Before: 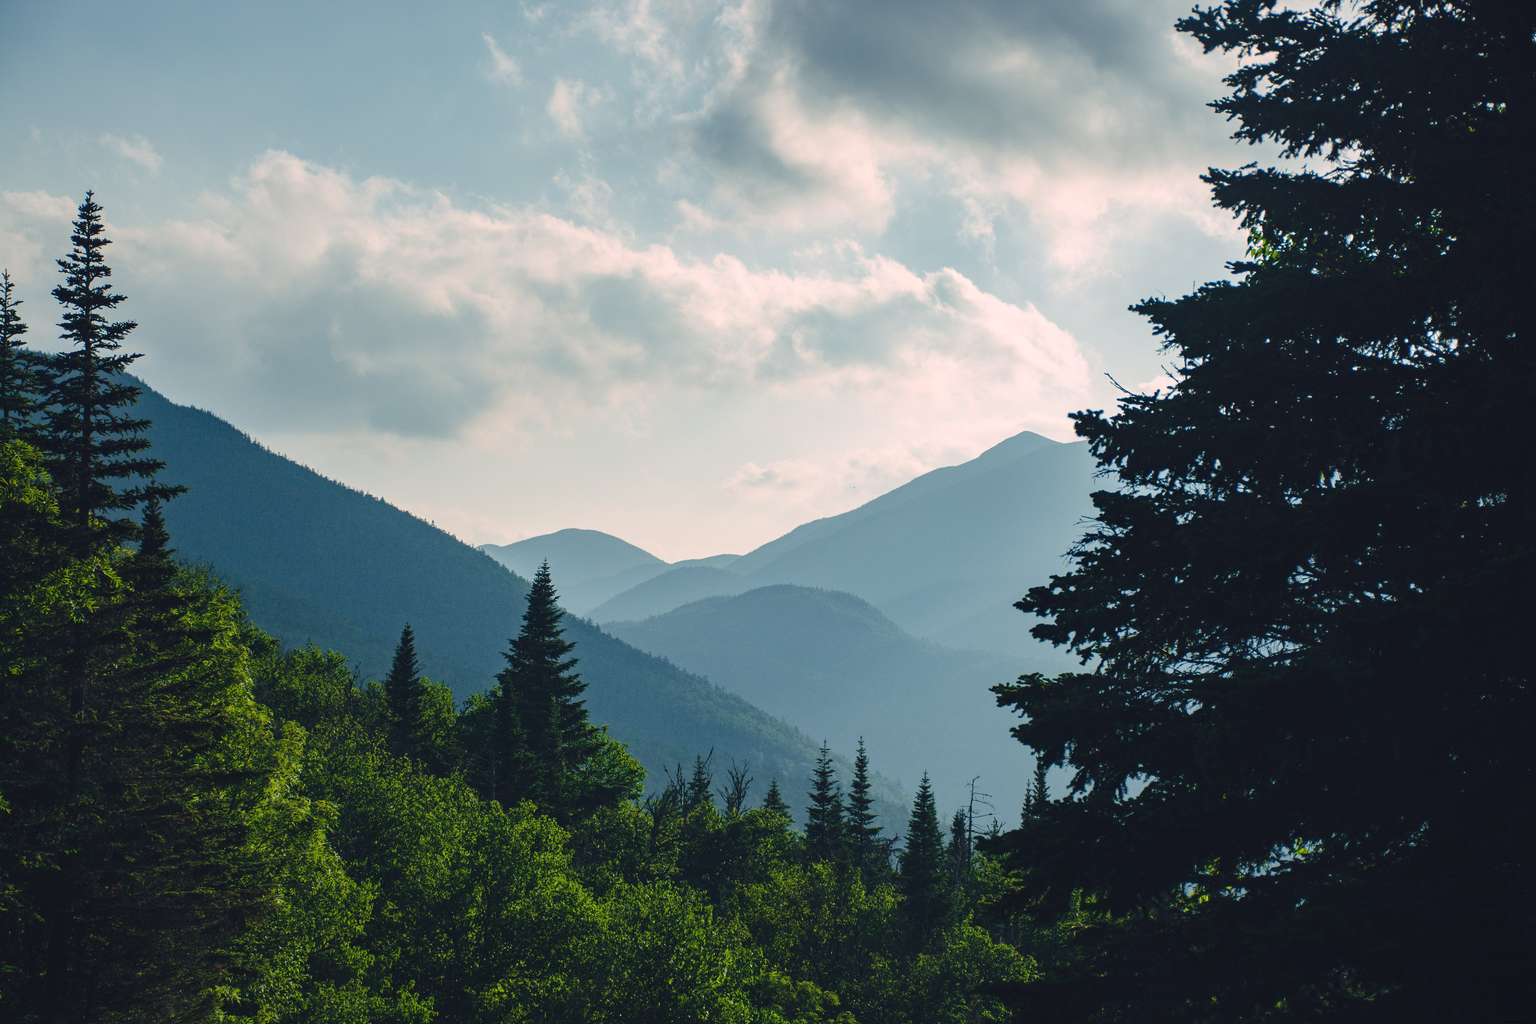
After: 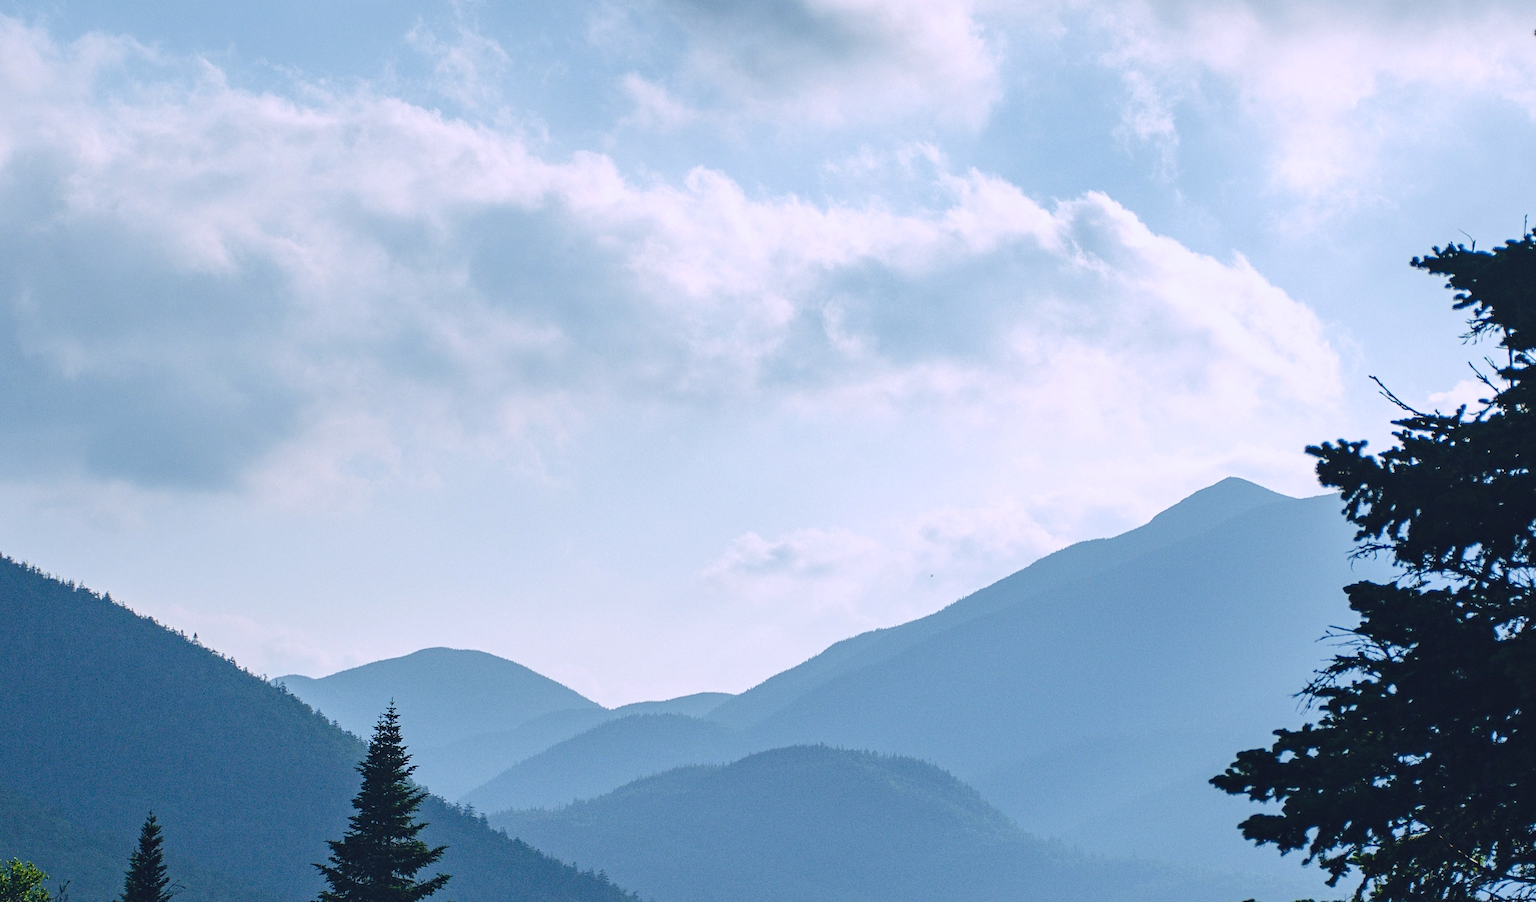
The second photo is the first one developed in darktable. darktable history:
white balance: red 0.948, green 1.02, blue 1.176
crop: left 20.932%, top 15.471%, right 21.848%, bottom 34.081%
contrast equalizer: y [[0.5, 0.5, 0.5, 0.512, 0.552, 0.62], [0.5 ×6], [0.5 ×4, 0.504, 0.553], [0 ×6], [0 ×6]]
